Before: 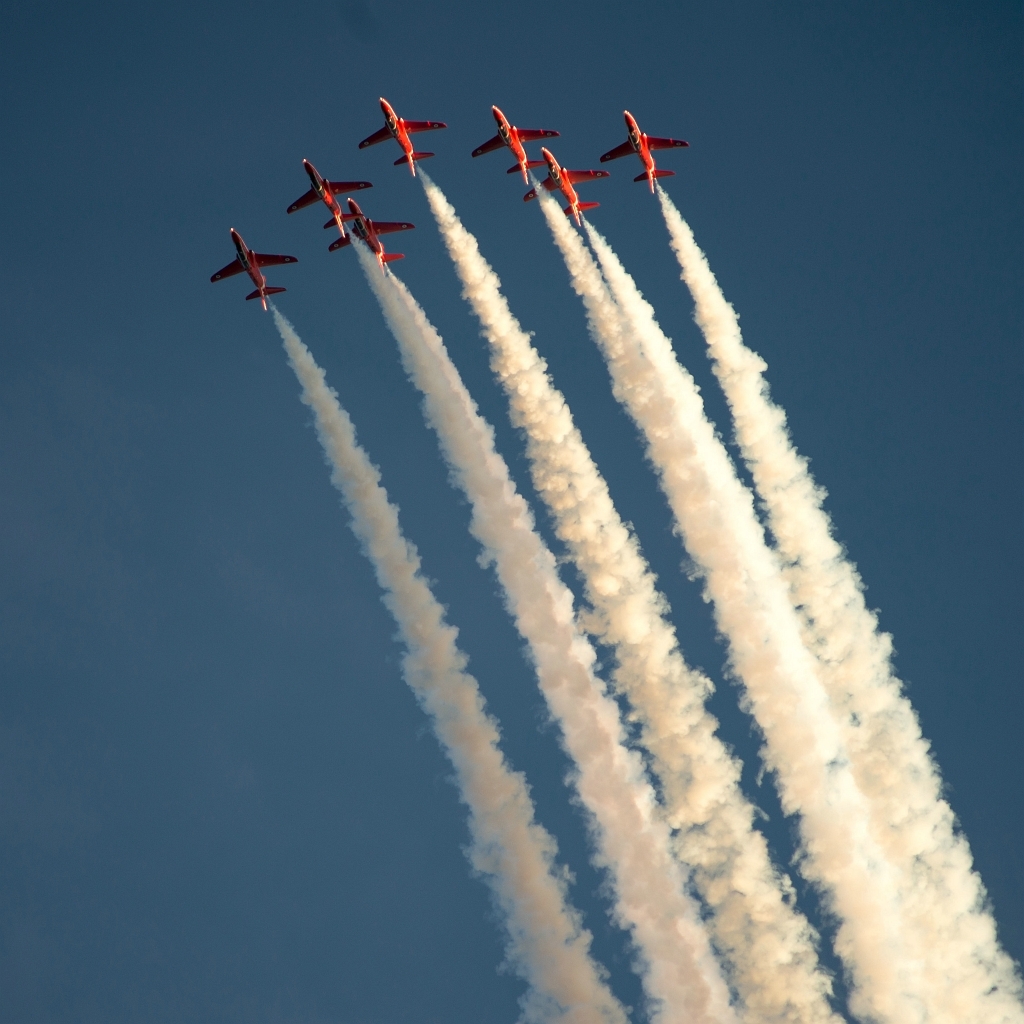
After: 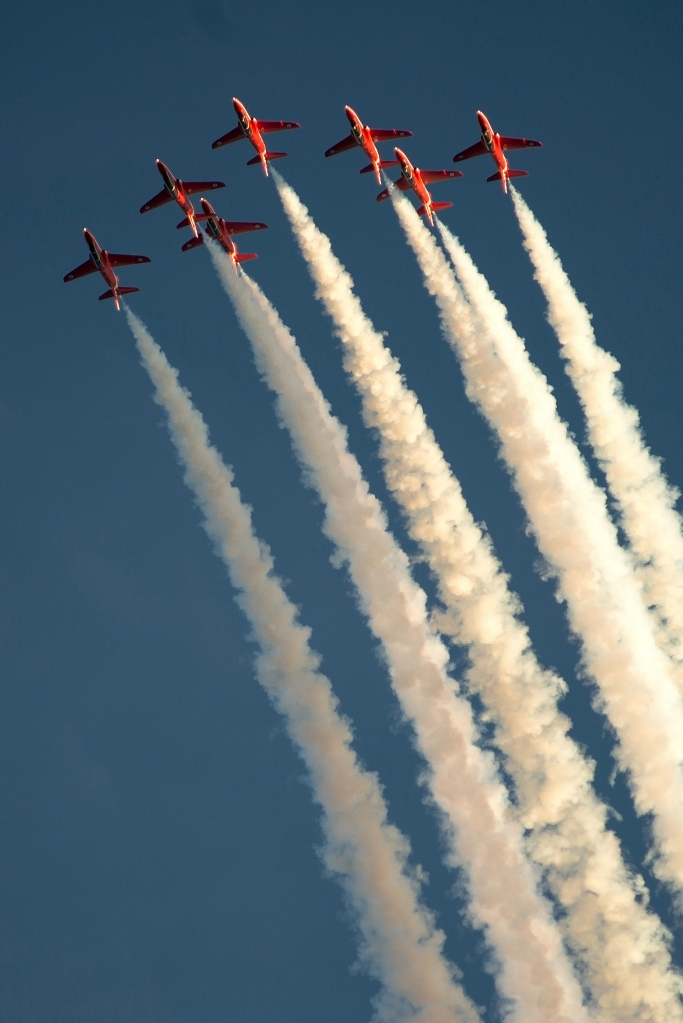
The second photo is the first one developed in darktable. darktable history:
crop and rotate: left 14.369%, right 18.931%
color zones: curves: ch0 [(0, 0.5) (0.143, 0.5) (0.286, 0.5) (0.429, 0.495) (0.571, 0.437) (0.714, 0.44) (0.857, 0.496) (1, 0.5)]
